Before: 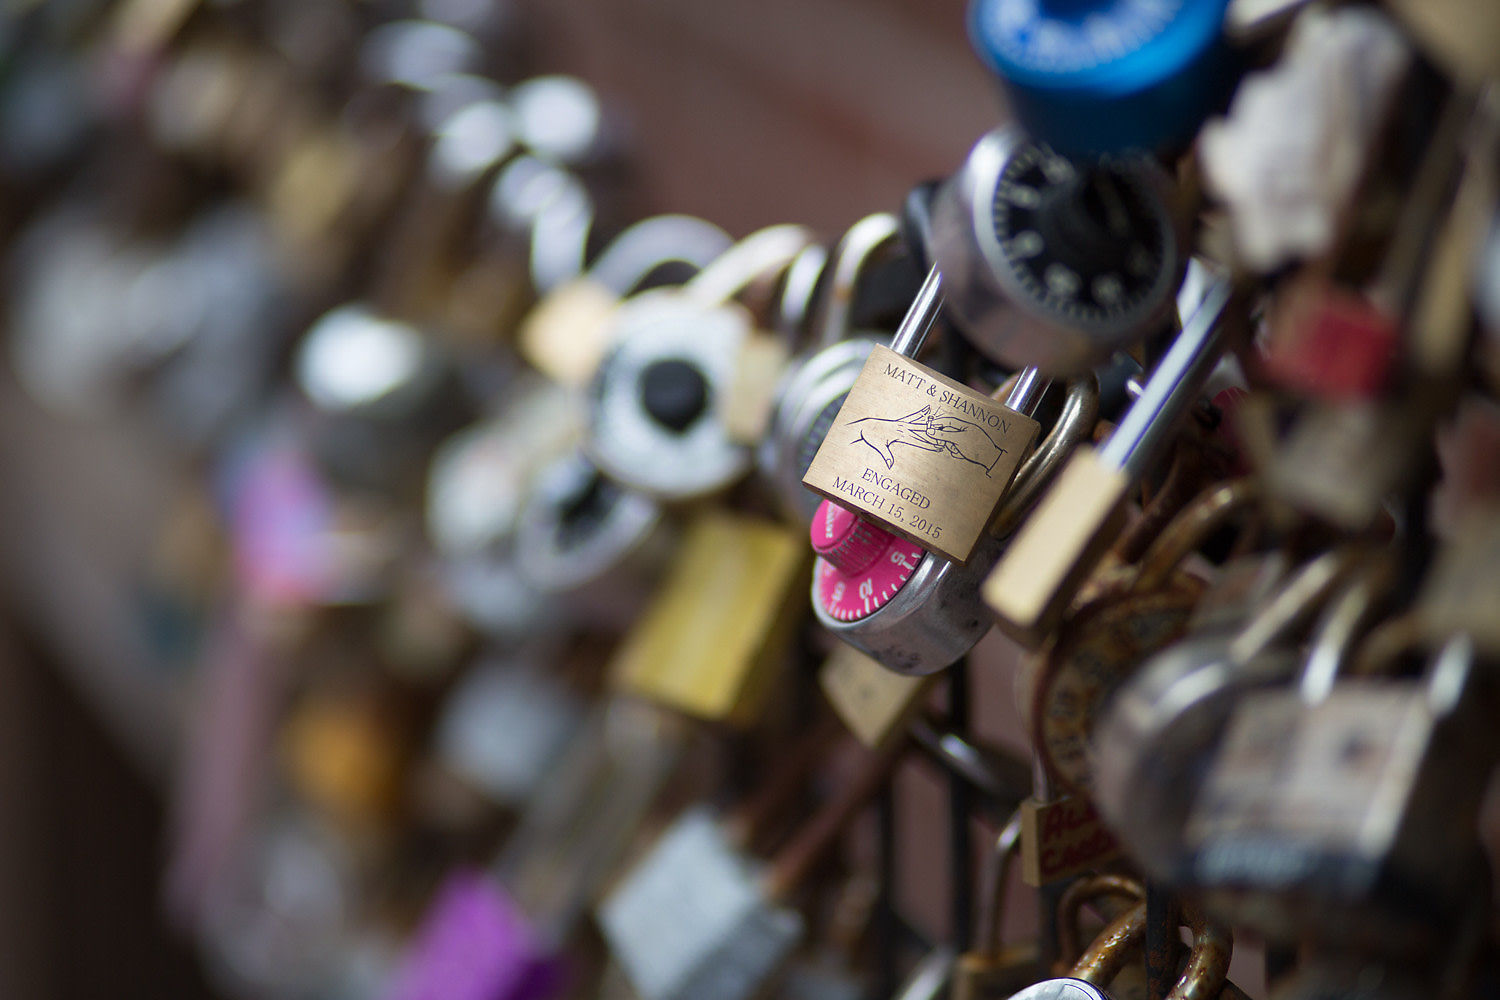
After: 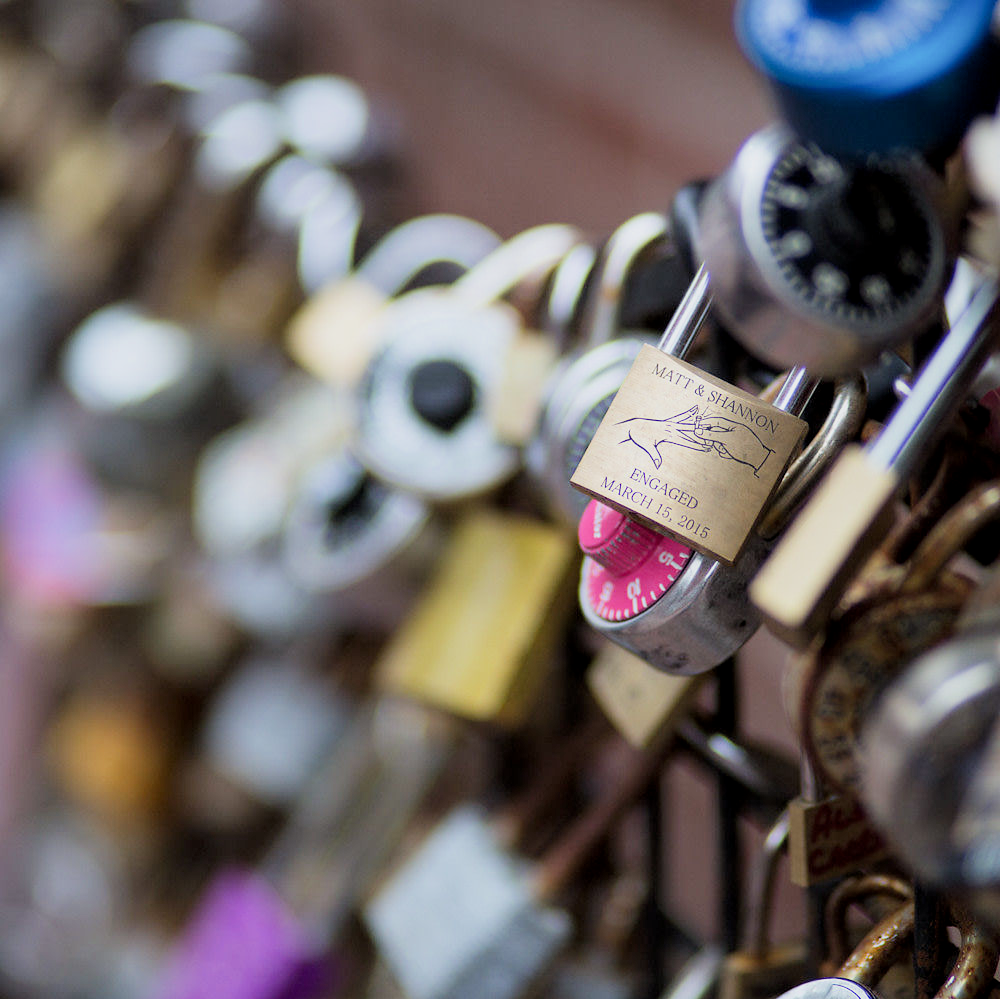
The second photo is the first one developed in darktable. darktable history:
crop and rotate: left 15.546%, right 17.787%
exposure: exposure 0.7 EV, compensate highlight preservation false
local contrast: highlights 100%, shadows 100%, detail 120%, midtone range 0.2
filmic rgb: black relative exposure -7.65 EV, white relative exposure 4.56 EV, hardness 3.61
white balance: red 0.988, blue 1.017
